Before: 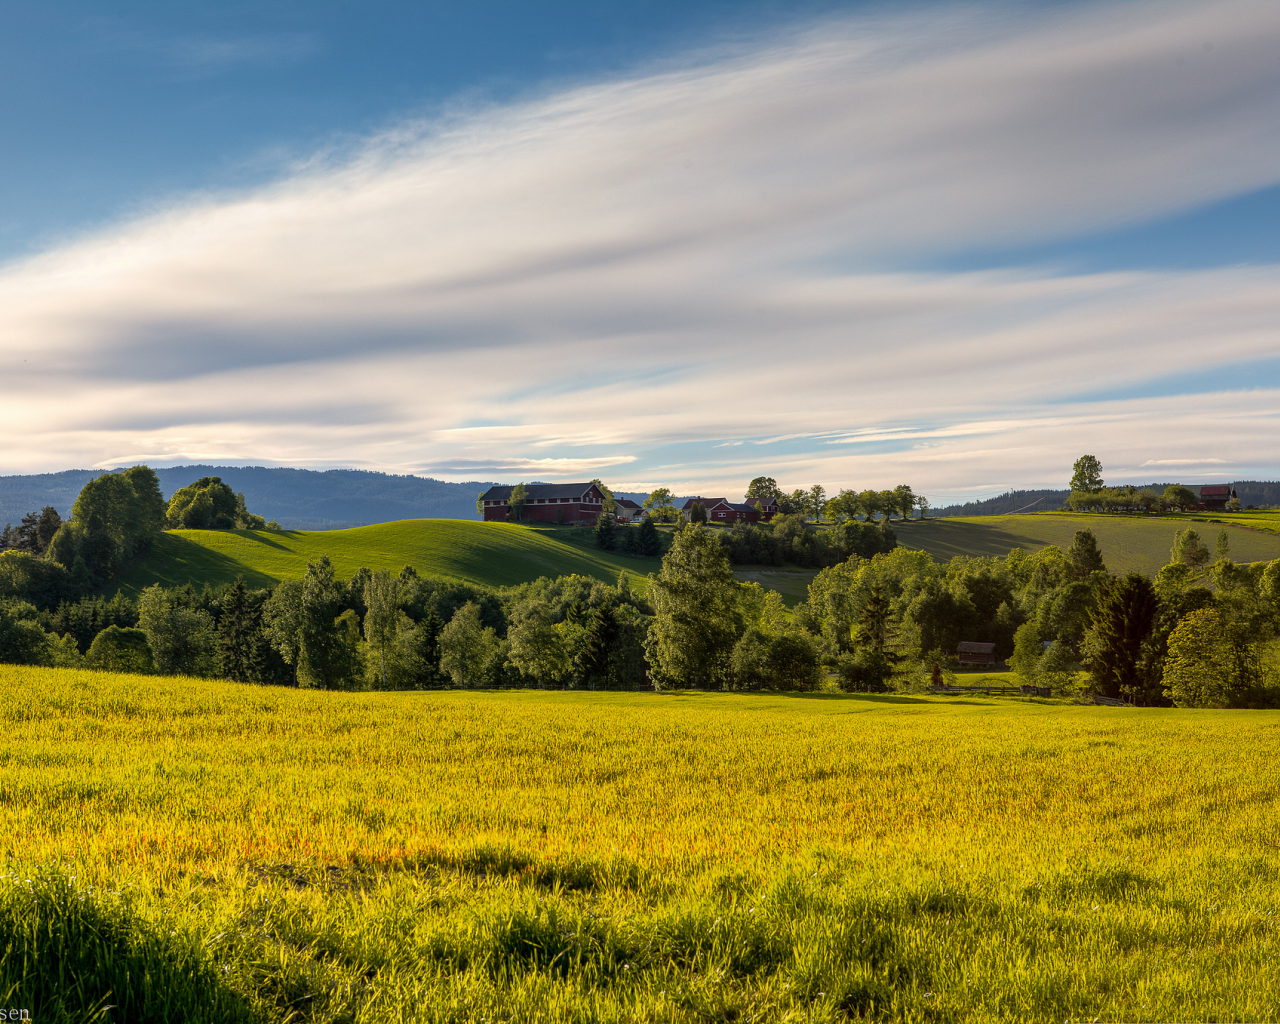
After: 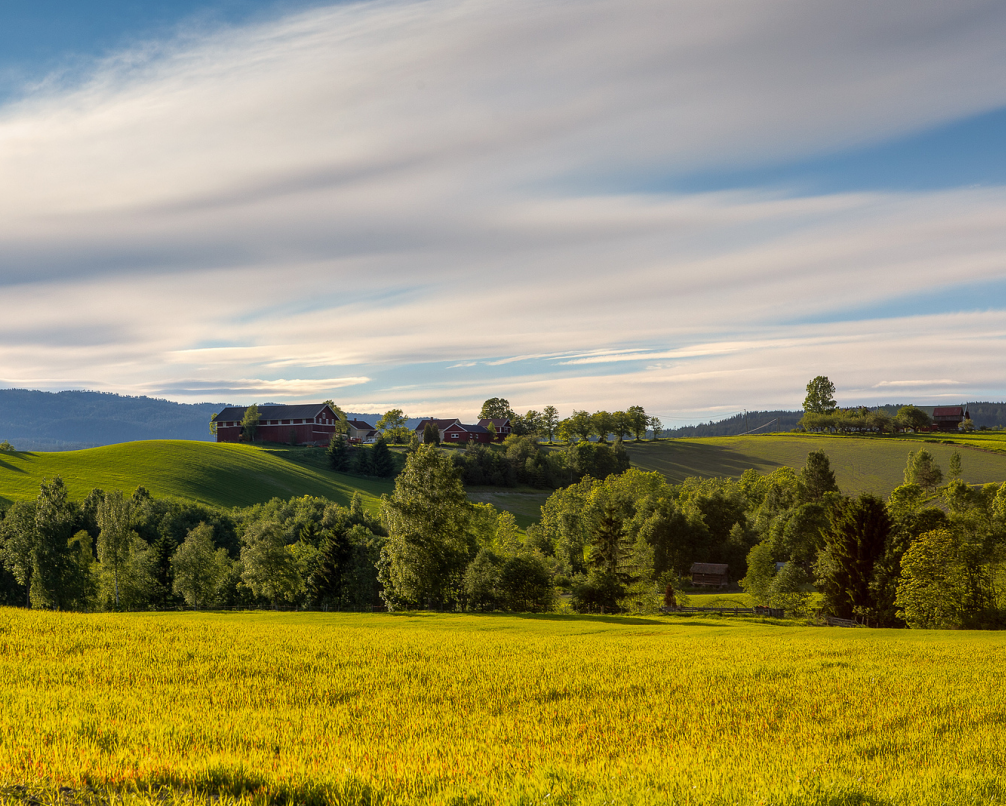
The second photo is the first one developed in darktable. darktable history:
crop and rotate: left 20.885%, top 7.715%, right 0.494%, bottom 13.571%
